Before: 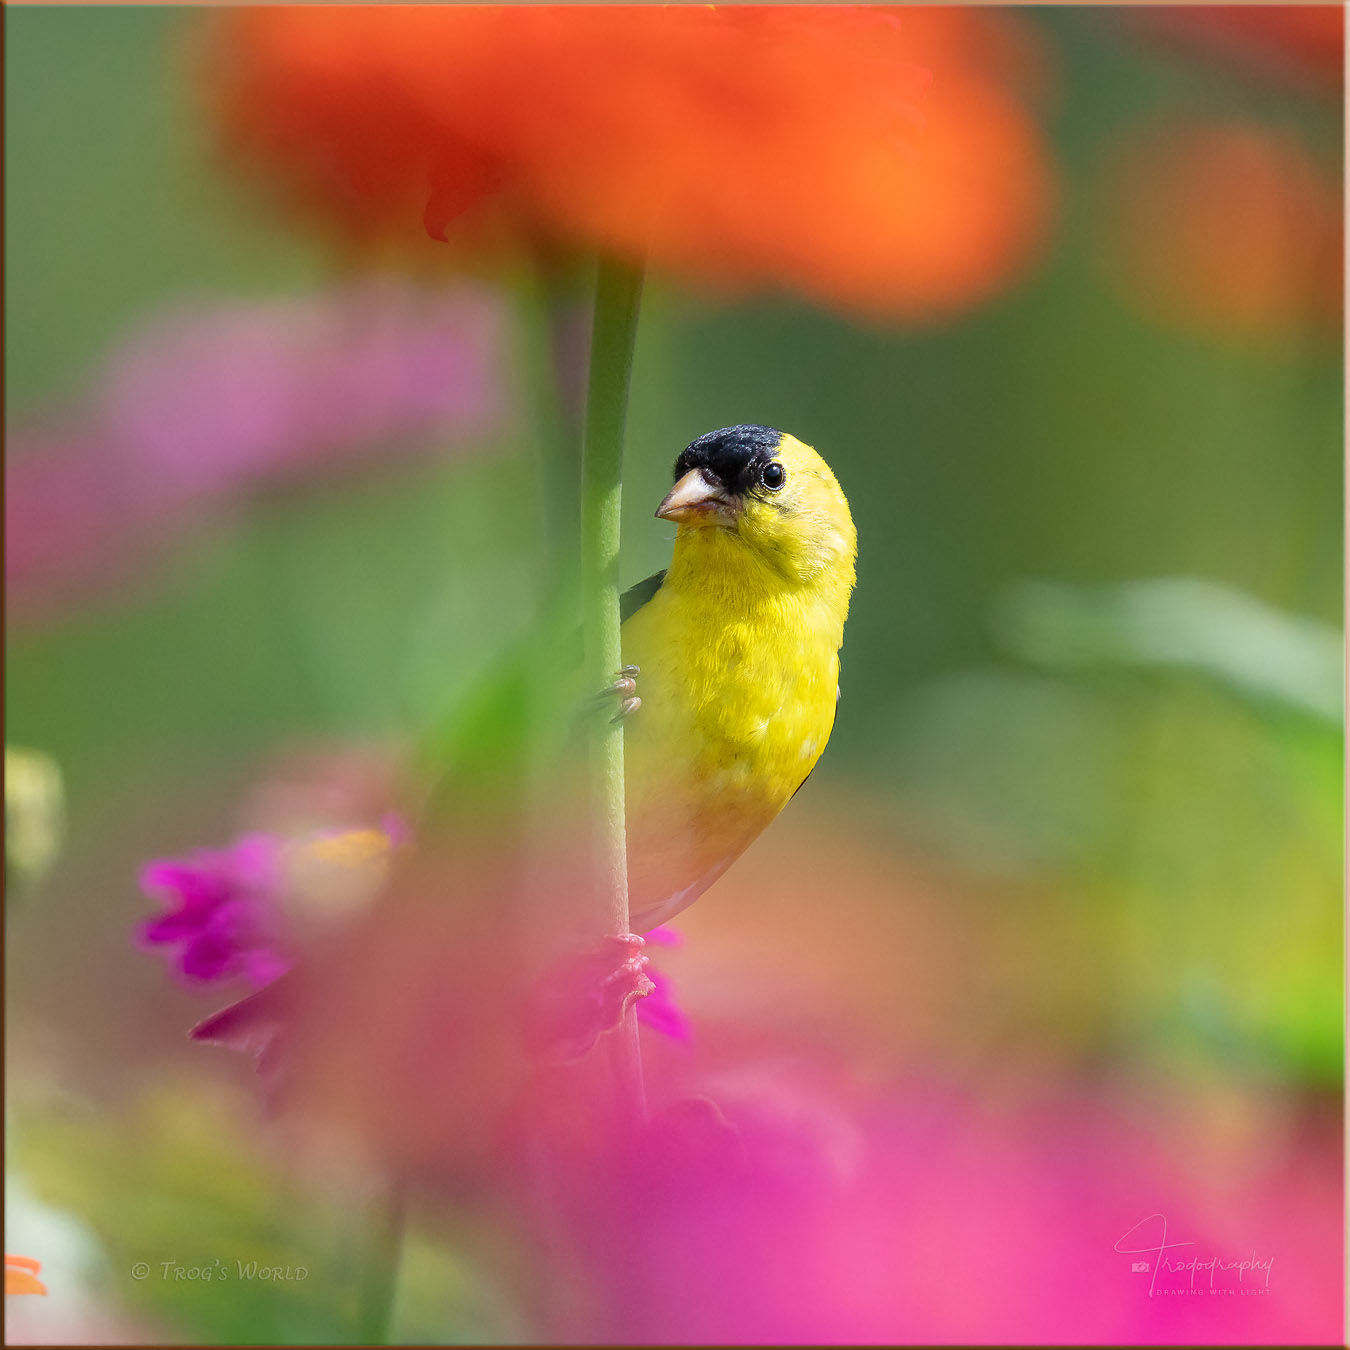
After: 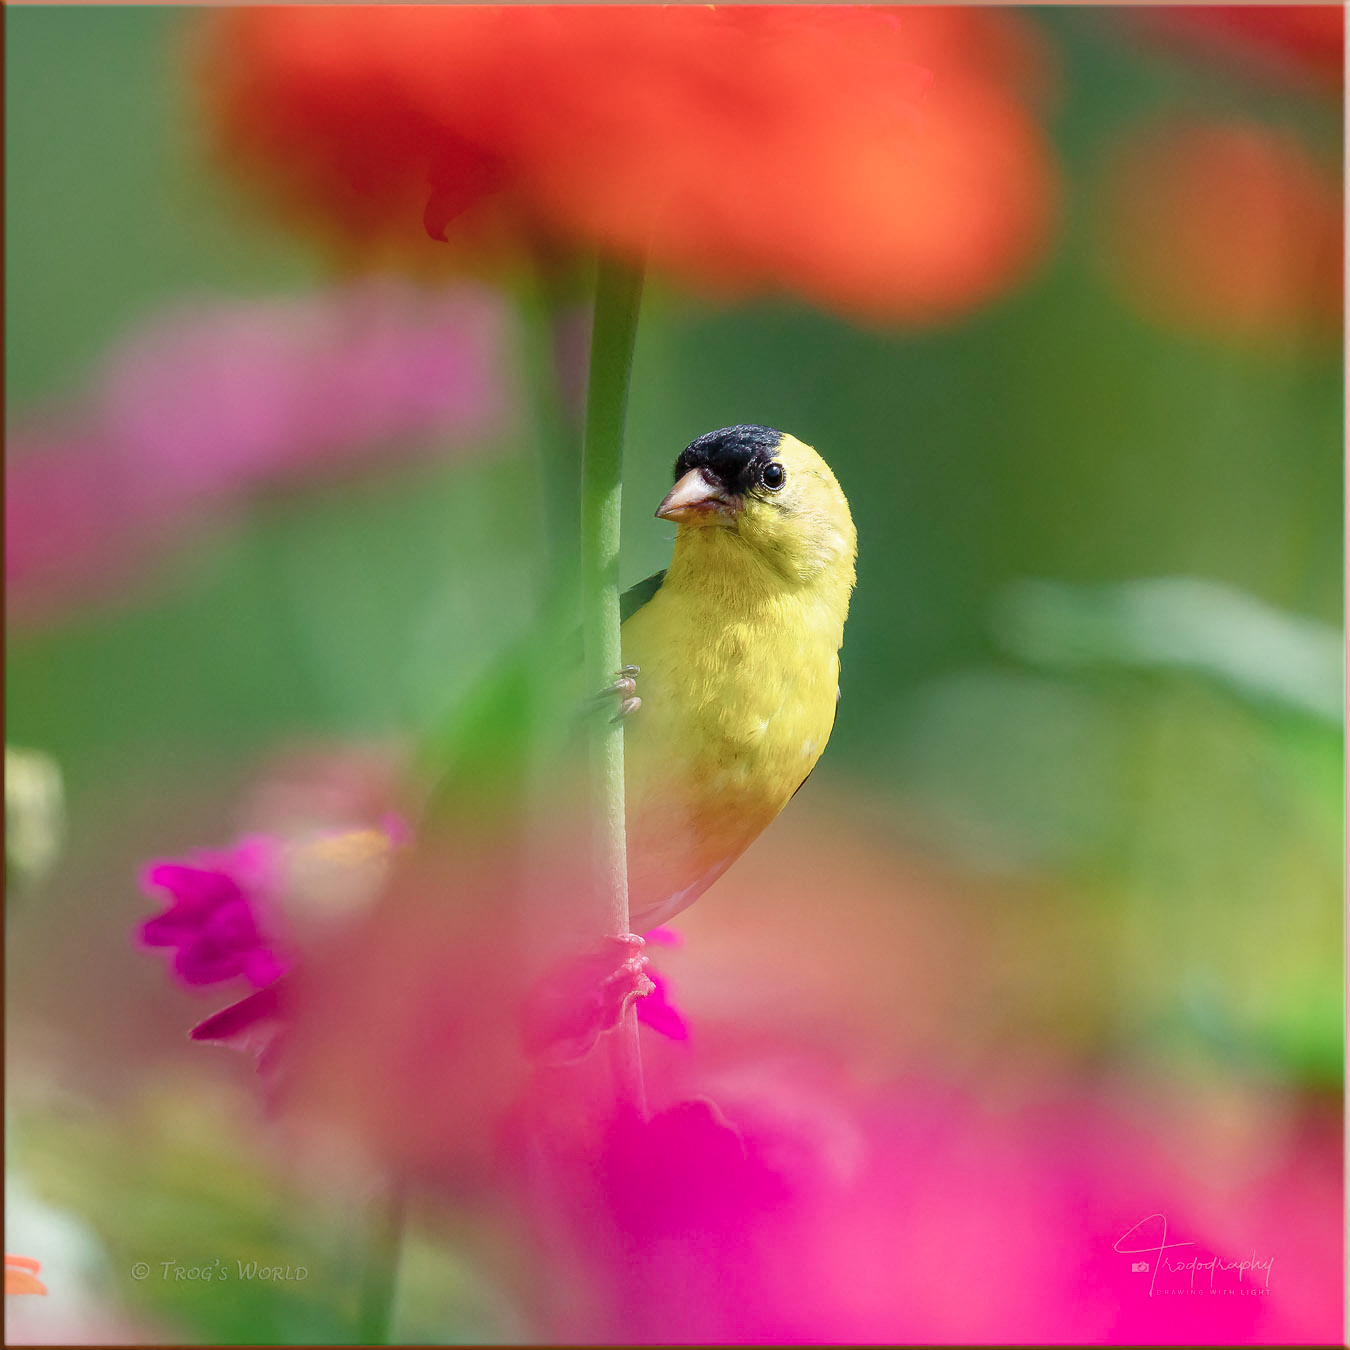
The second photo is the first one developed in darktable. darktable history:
color balance rgb: perceptual saturation grading › global saturation 20%, perceptual saturation grading › highlights -25%, perceptual saturation grading › shadows 50%
color contrast: blue-yellow contrast 0.7
